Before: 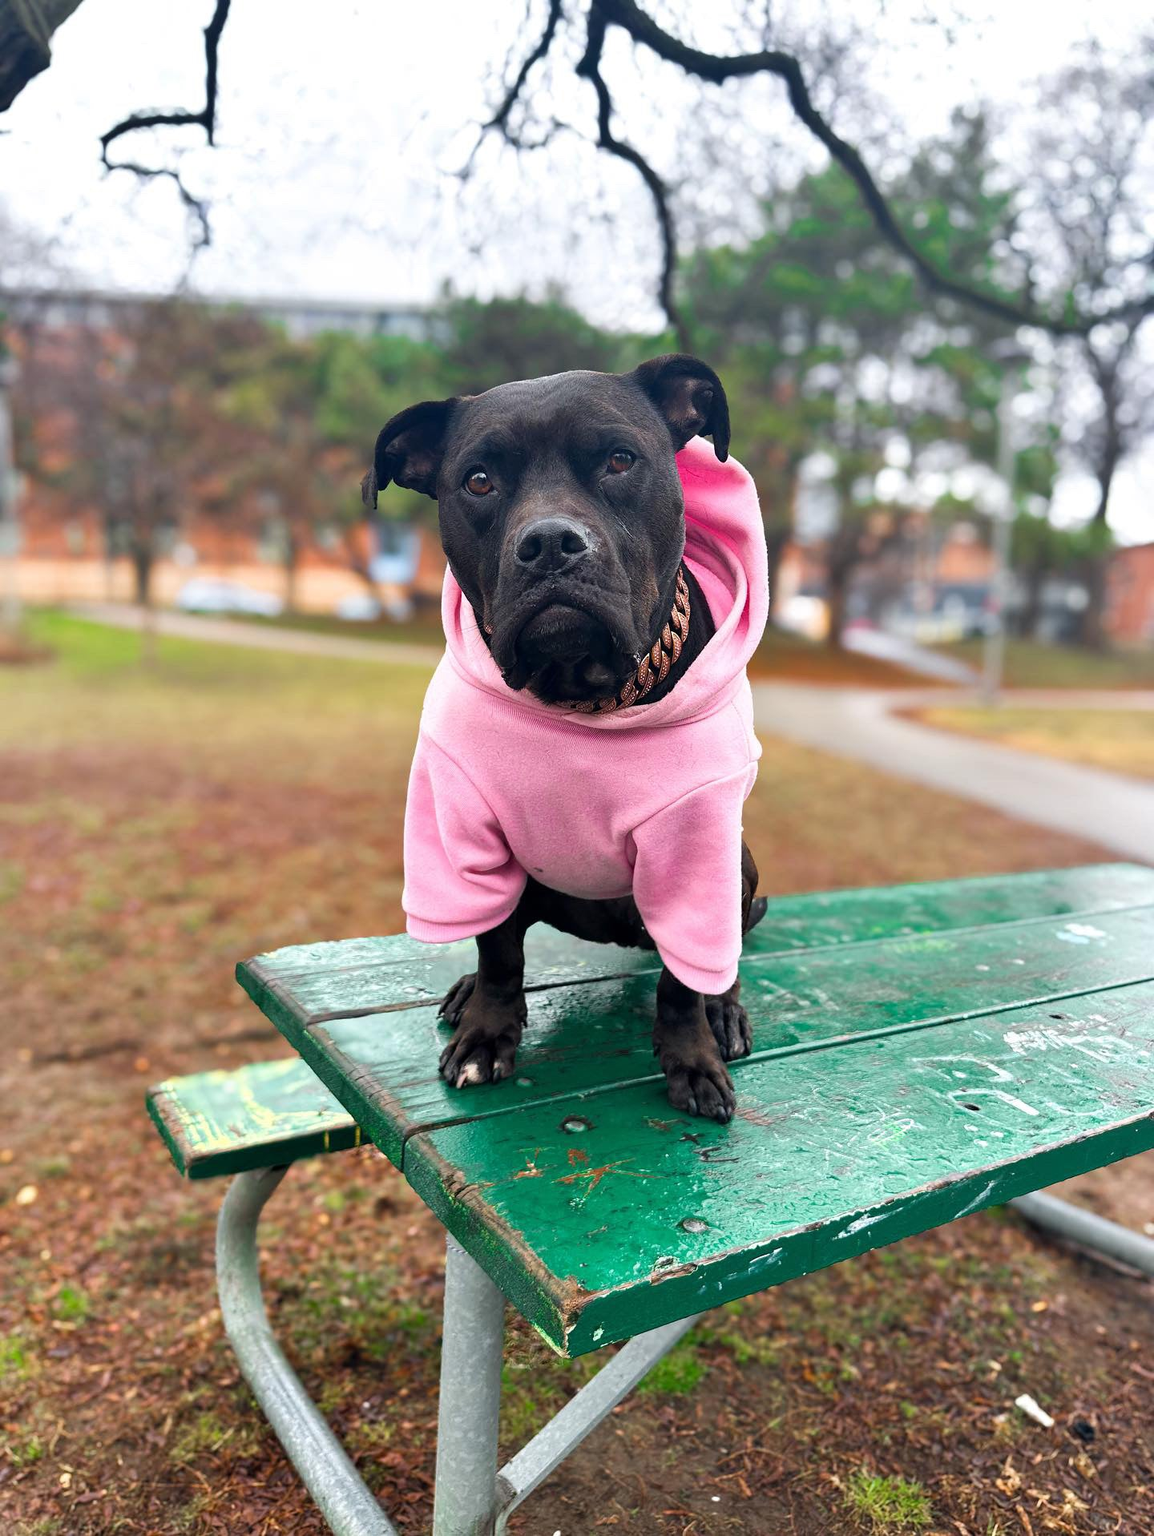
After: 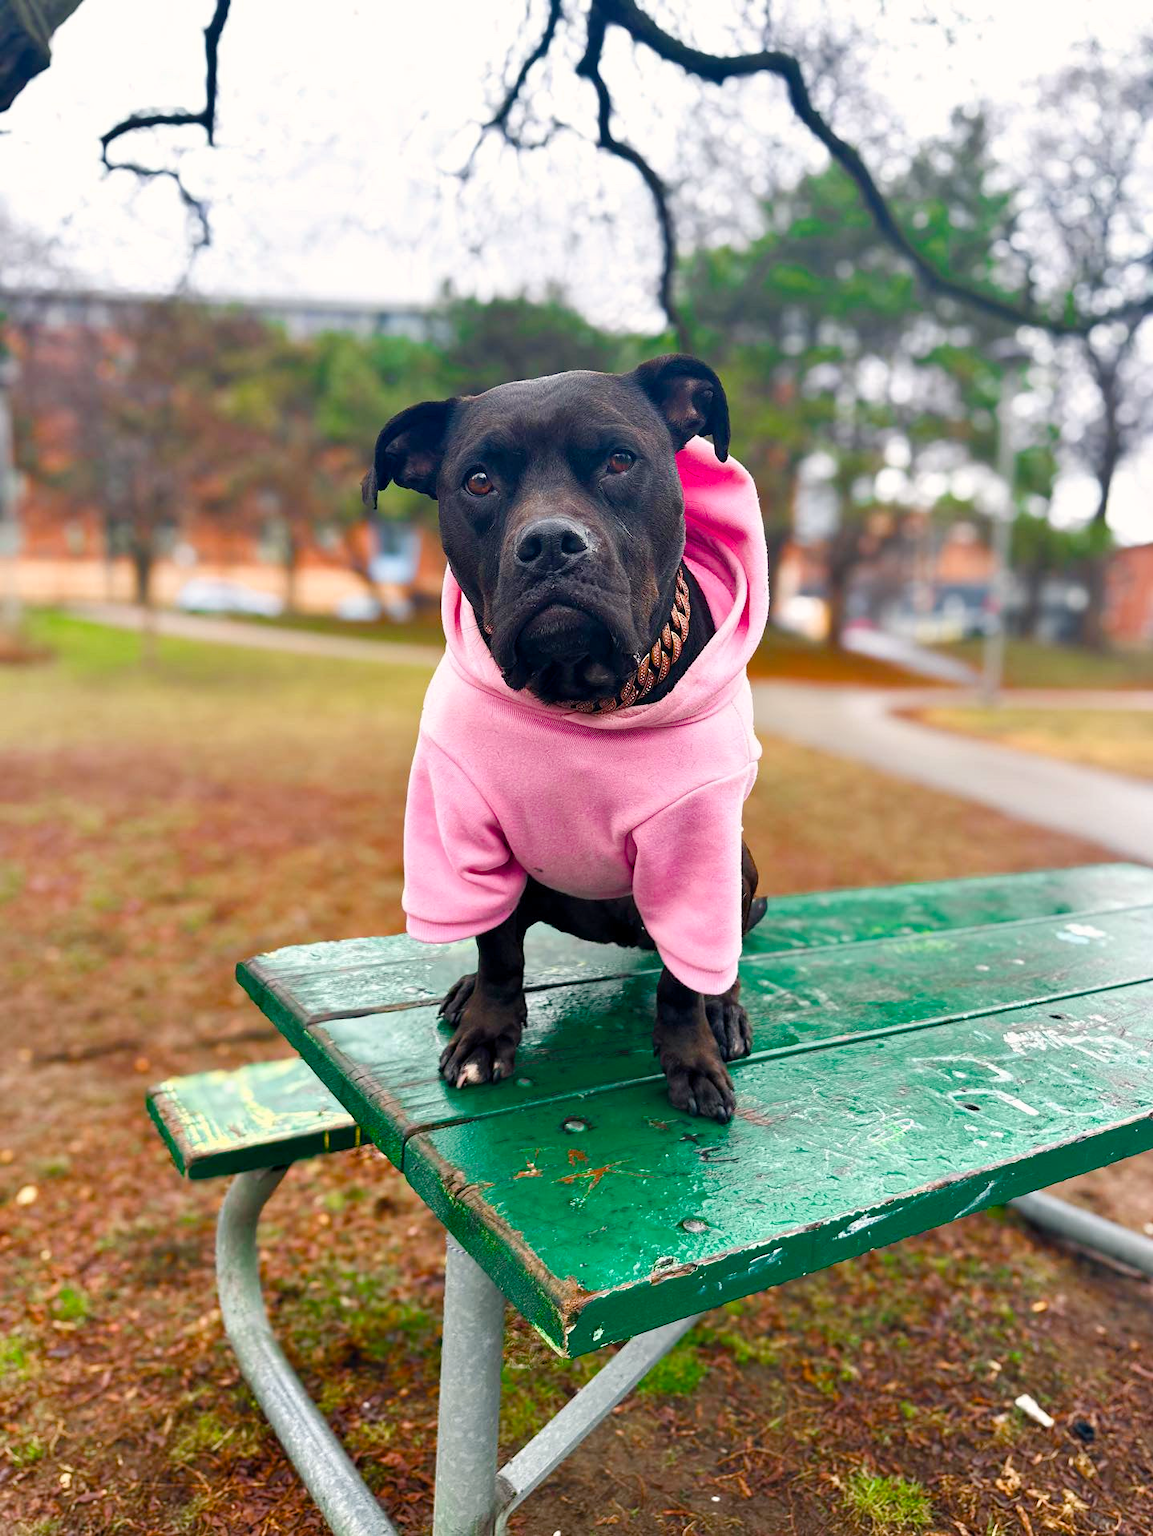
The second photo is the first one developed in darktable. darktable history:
color balance rgb: highlights gain › chroma 1.006%, highlights gain › hue 60.25°, perceptual saturation grading › global saturation 20%, perceptual saturation grading › highlights -25.738%, perceptual saturation grading › shadows 49.514%, global vibrance 15.052%
